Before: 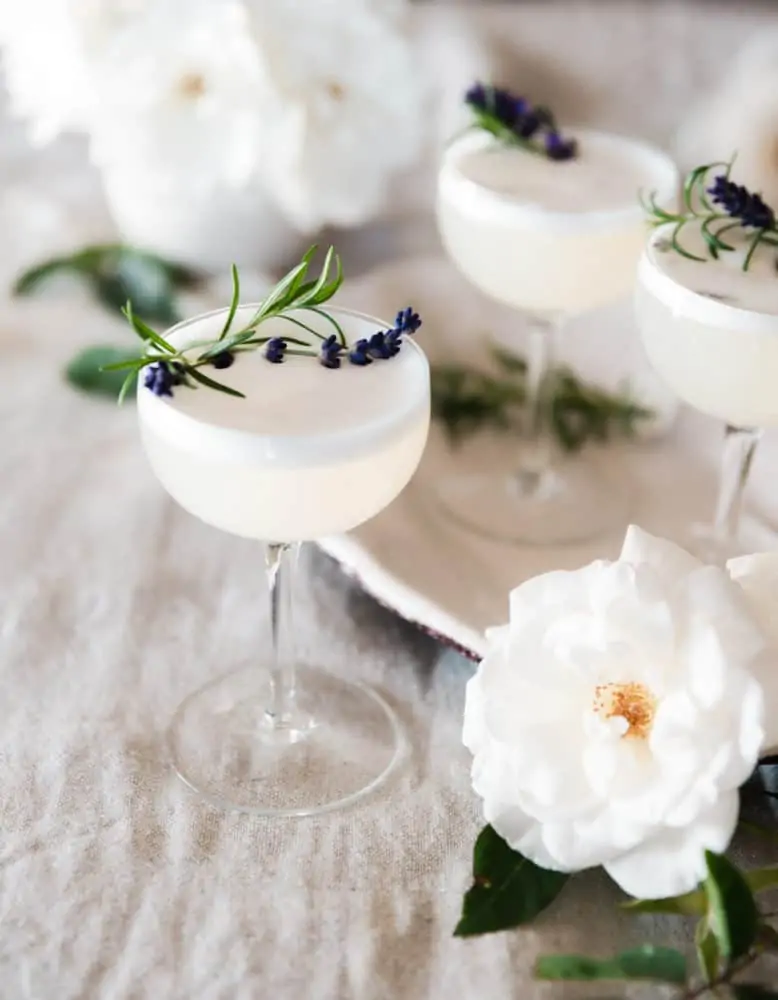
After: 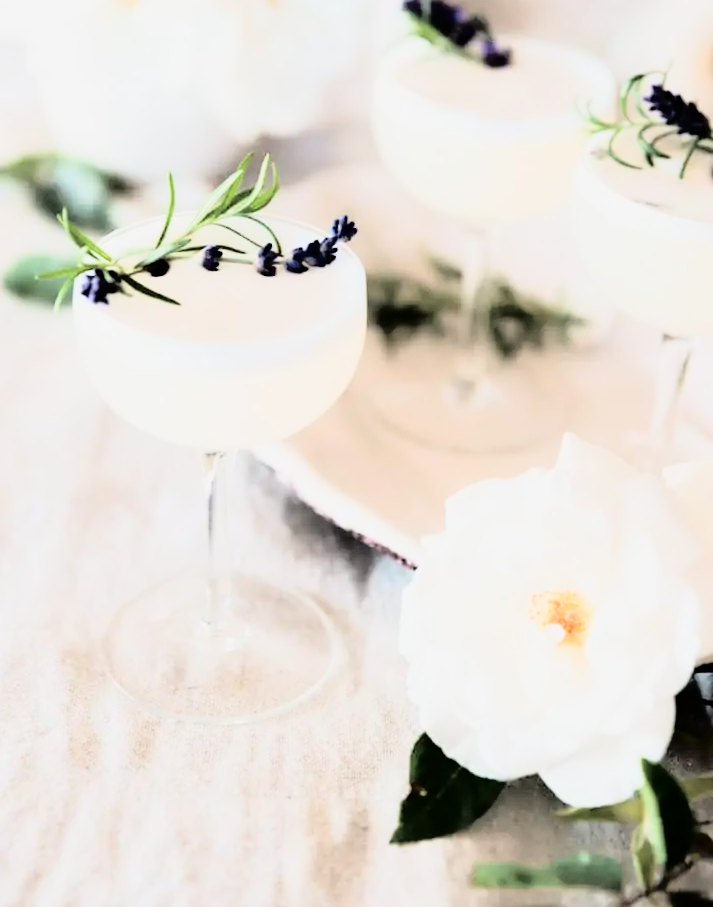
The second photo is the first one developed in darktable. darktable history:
fill light: exposure -2 EV, width 8.6
crop and rotate: left 8.262%, top 9.226%
tone curve: curves: ch0 [(0, 0) (0.169, 0.367) (0.635, 0.859) (1, 1)], color space Lab, independent channels, preserve colors none
filmic rgb: black relative exposure -7.5 EV, white relative exposure 5 EV, hardness 3.31, contrast 1.3, contrast in shadows safe
tone equalizer: on, module defaults
